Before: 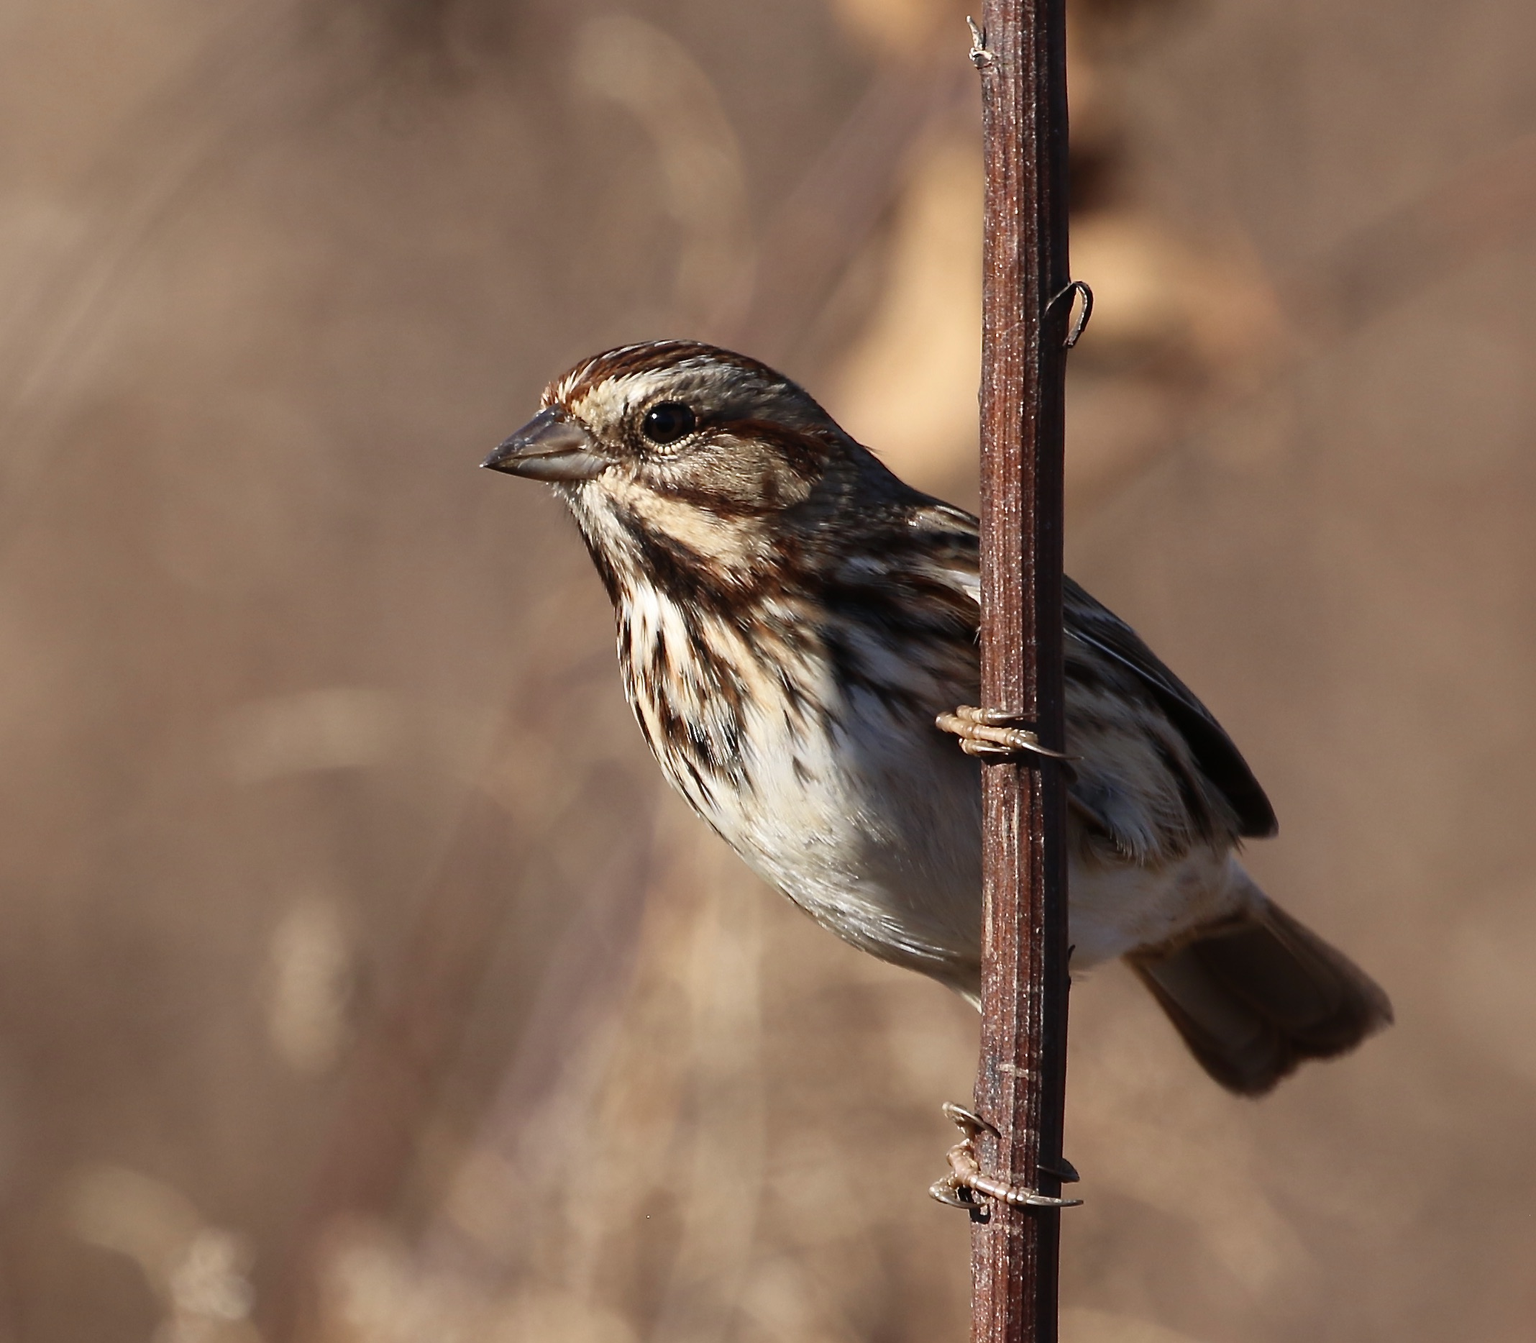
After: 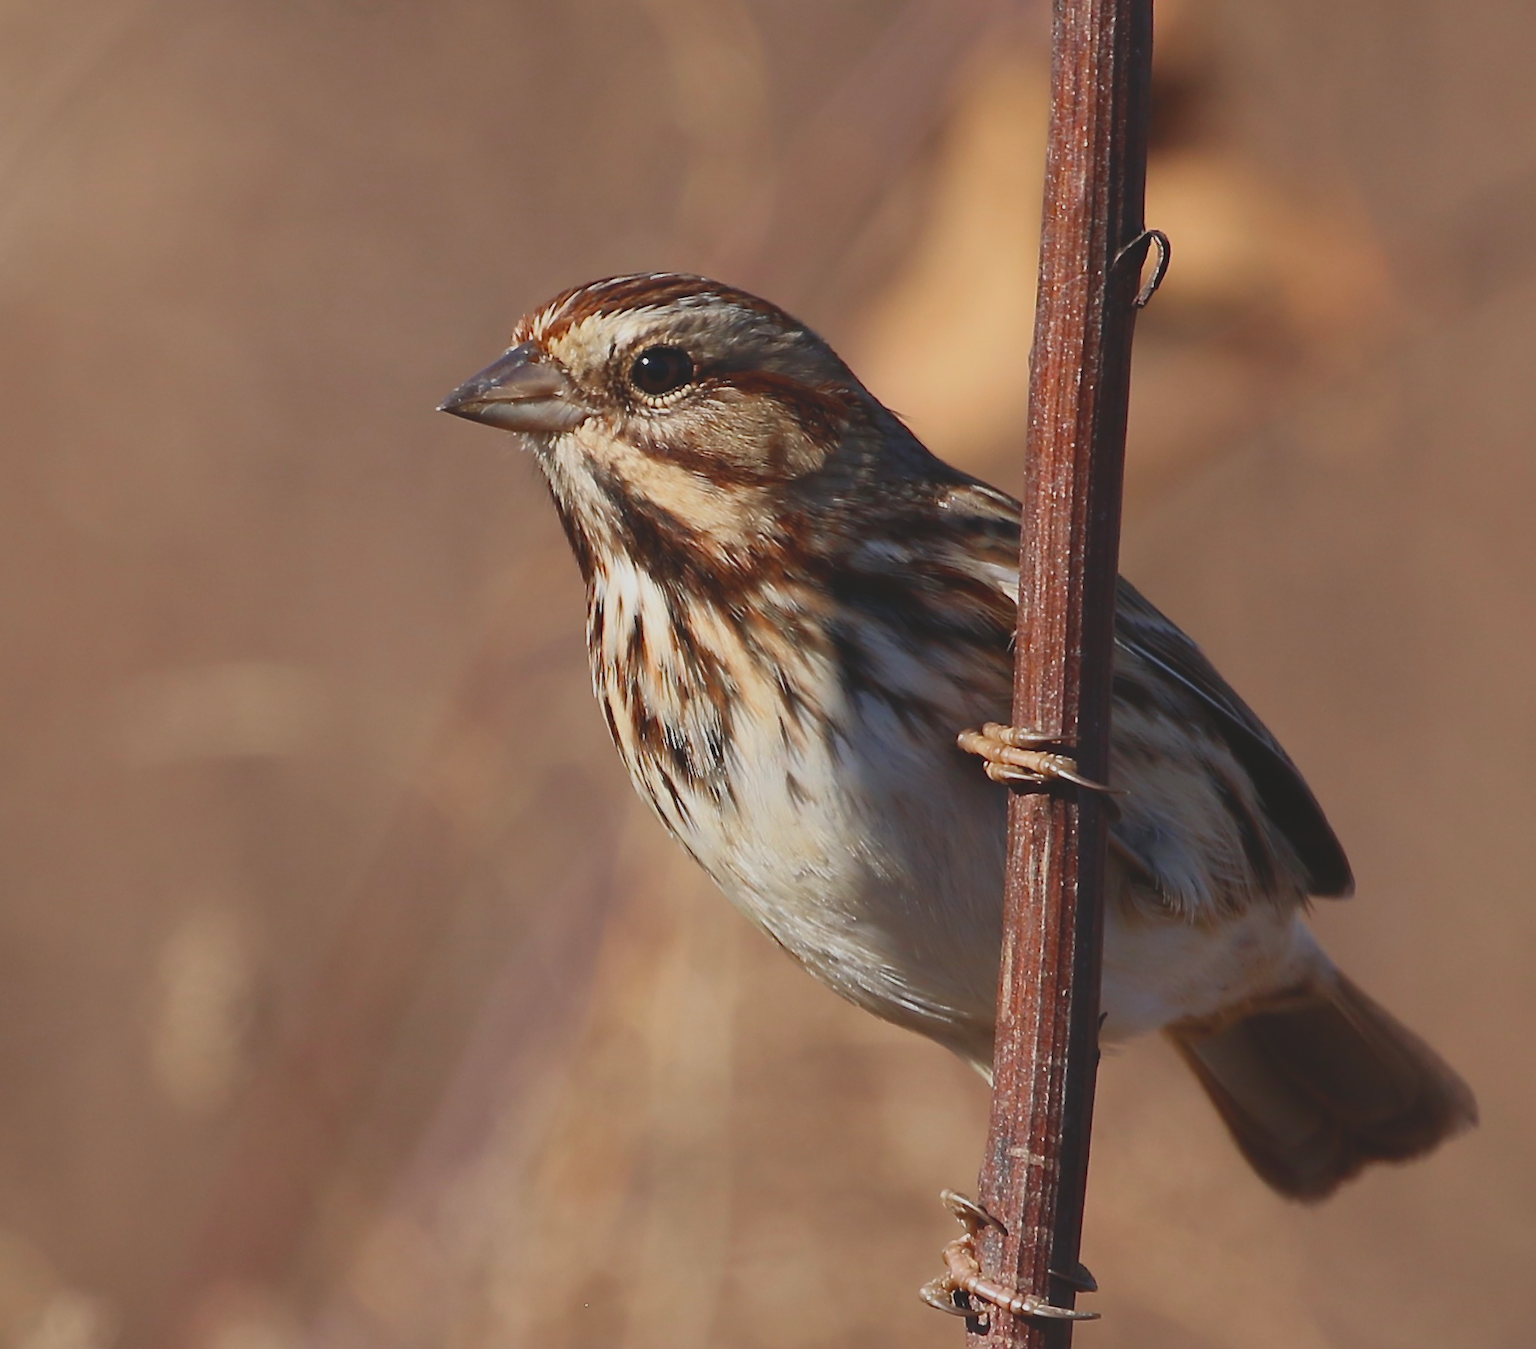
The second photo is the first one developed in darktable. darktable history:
crop and rotate: angle -3.14°, left 5.428%, top 5.223%, right 4.708%, bottom 4.473%
shadows and highlights: radius 124.85, shadows 21.13, highlights -23.01, low approximation 0.01
local contrast: detail 69%
